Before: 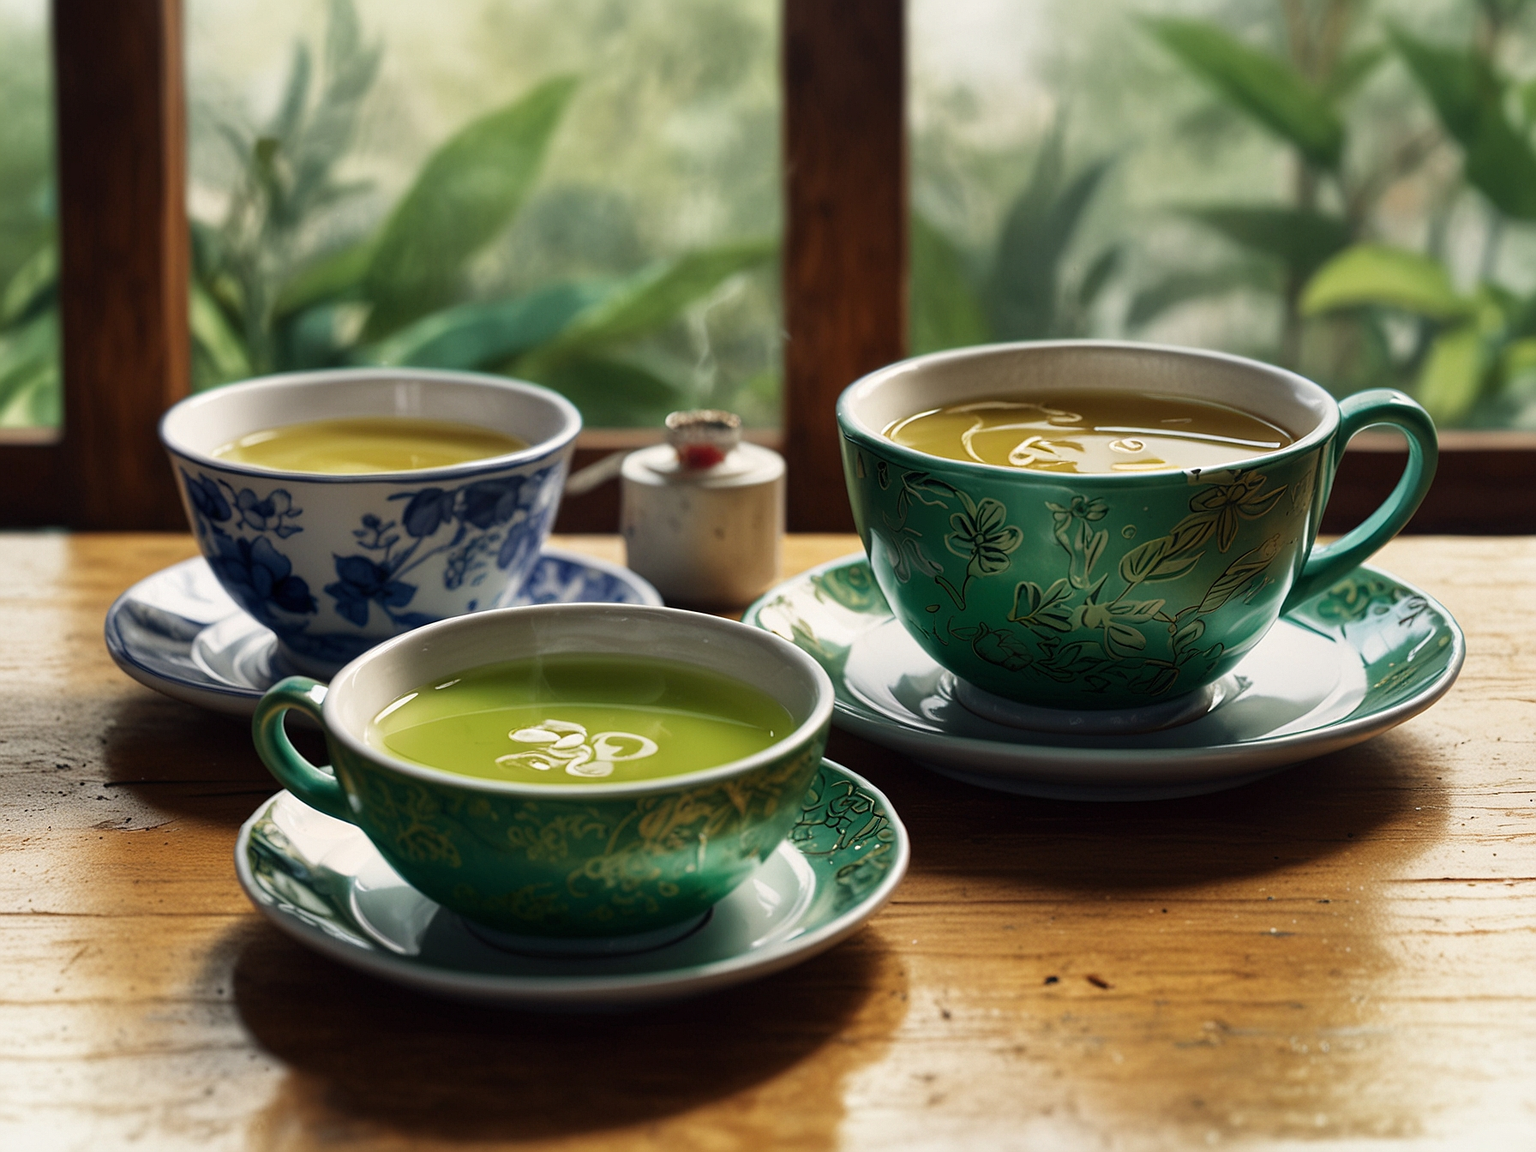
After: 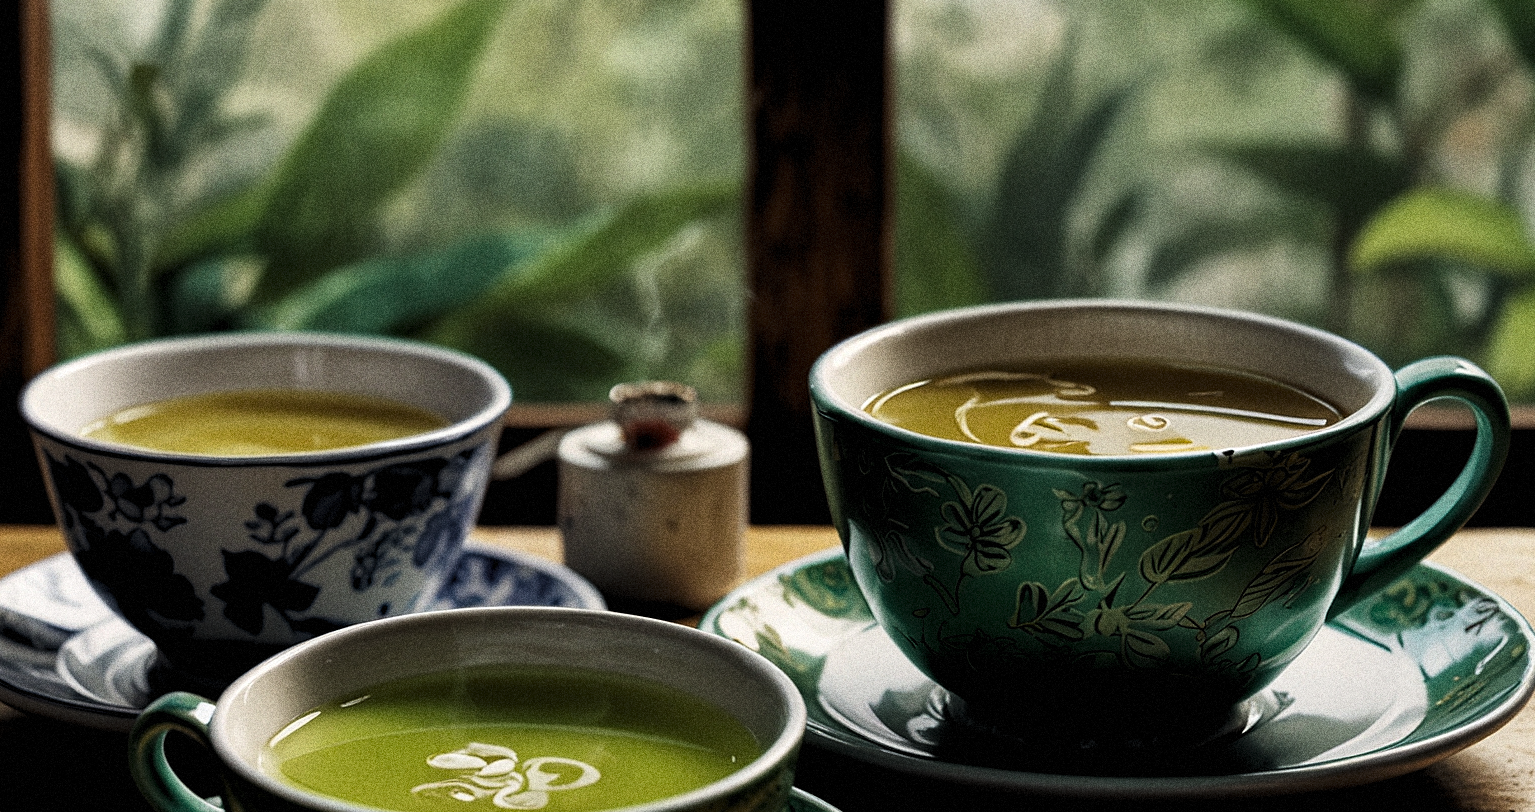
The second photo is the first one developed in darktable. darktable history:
levels: levels [0.116, 0.574, 1]
crop and rotate: left 9.345%, top 7.22%, right 4.982%, bottom 32.331%
grain: coarseness 14.49 ISO, strength 48.04%, mid-tones bias 35%
haze removal: compatibility mode true, adaptive false
